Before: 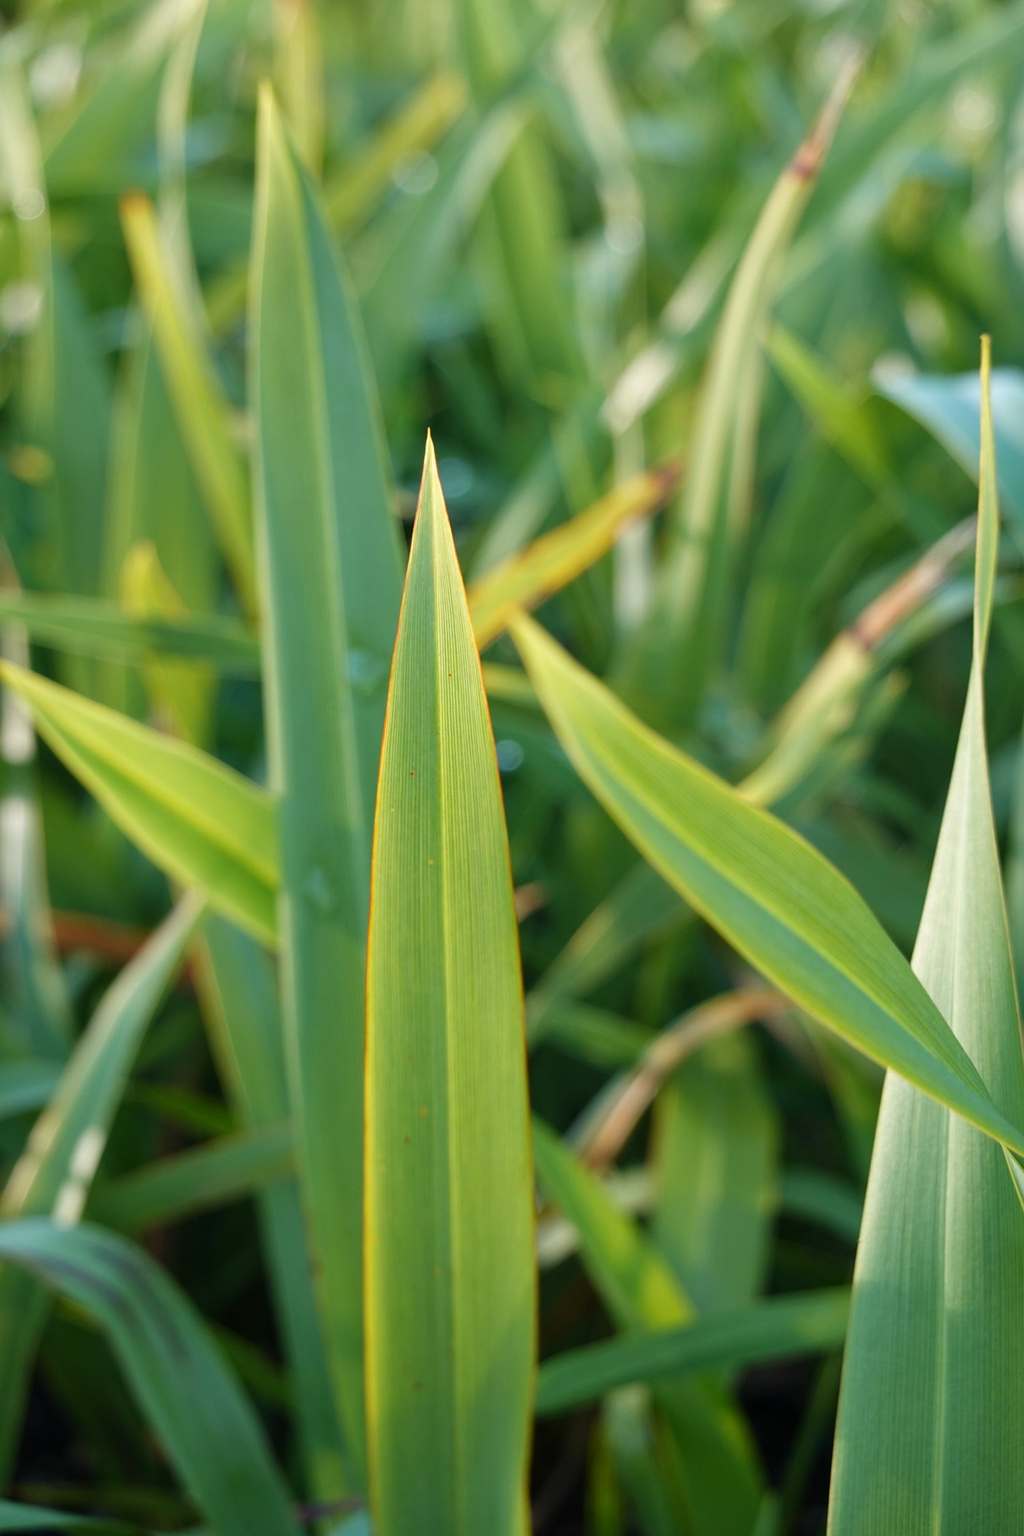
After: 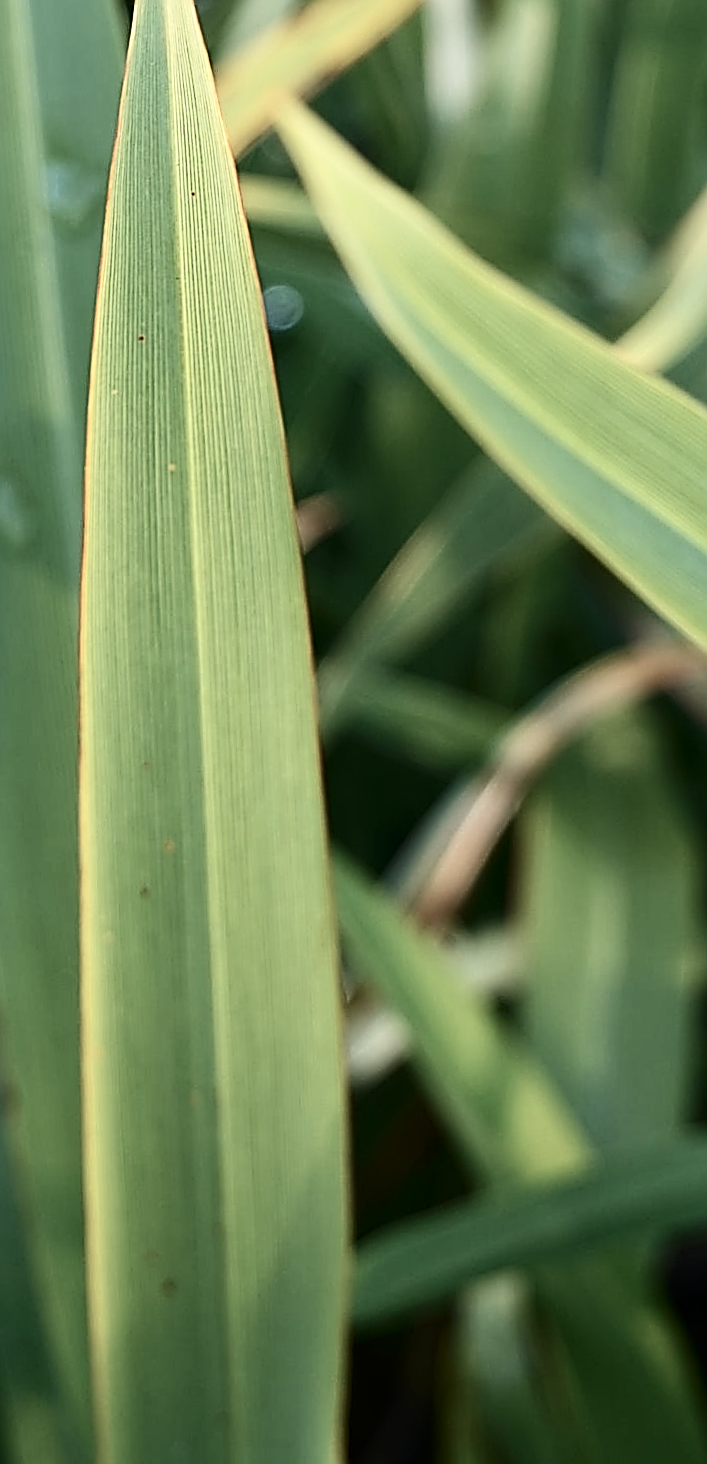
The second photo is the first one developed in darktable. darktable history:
contrast brightness saturation: contrast 0.28
color balance: input saturation 100.43%, contrast fulcrum 14.22%, output saturation 70.41%
crop and rotate: left 29.237%, top 31.152%, right 19.807%
sharpen: amount 1.861
rotate and perspective: rotation -1.68°, lens shift (vertical) -0.146, crop left 0.049, crop right 0.912, crop top 0.032, crop bottom 0.96
